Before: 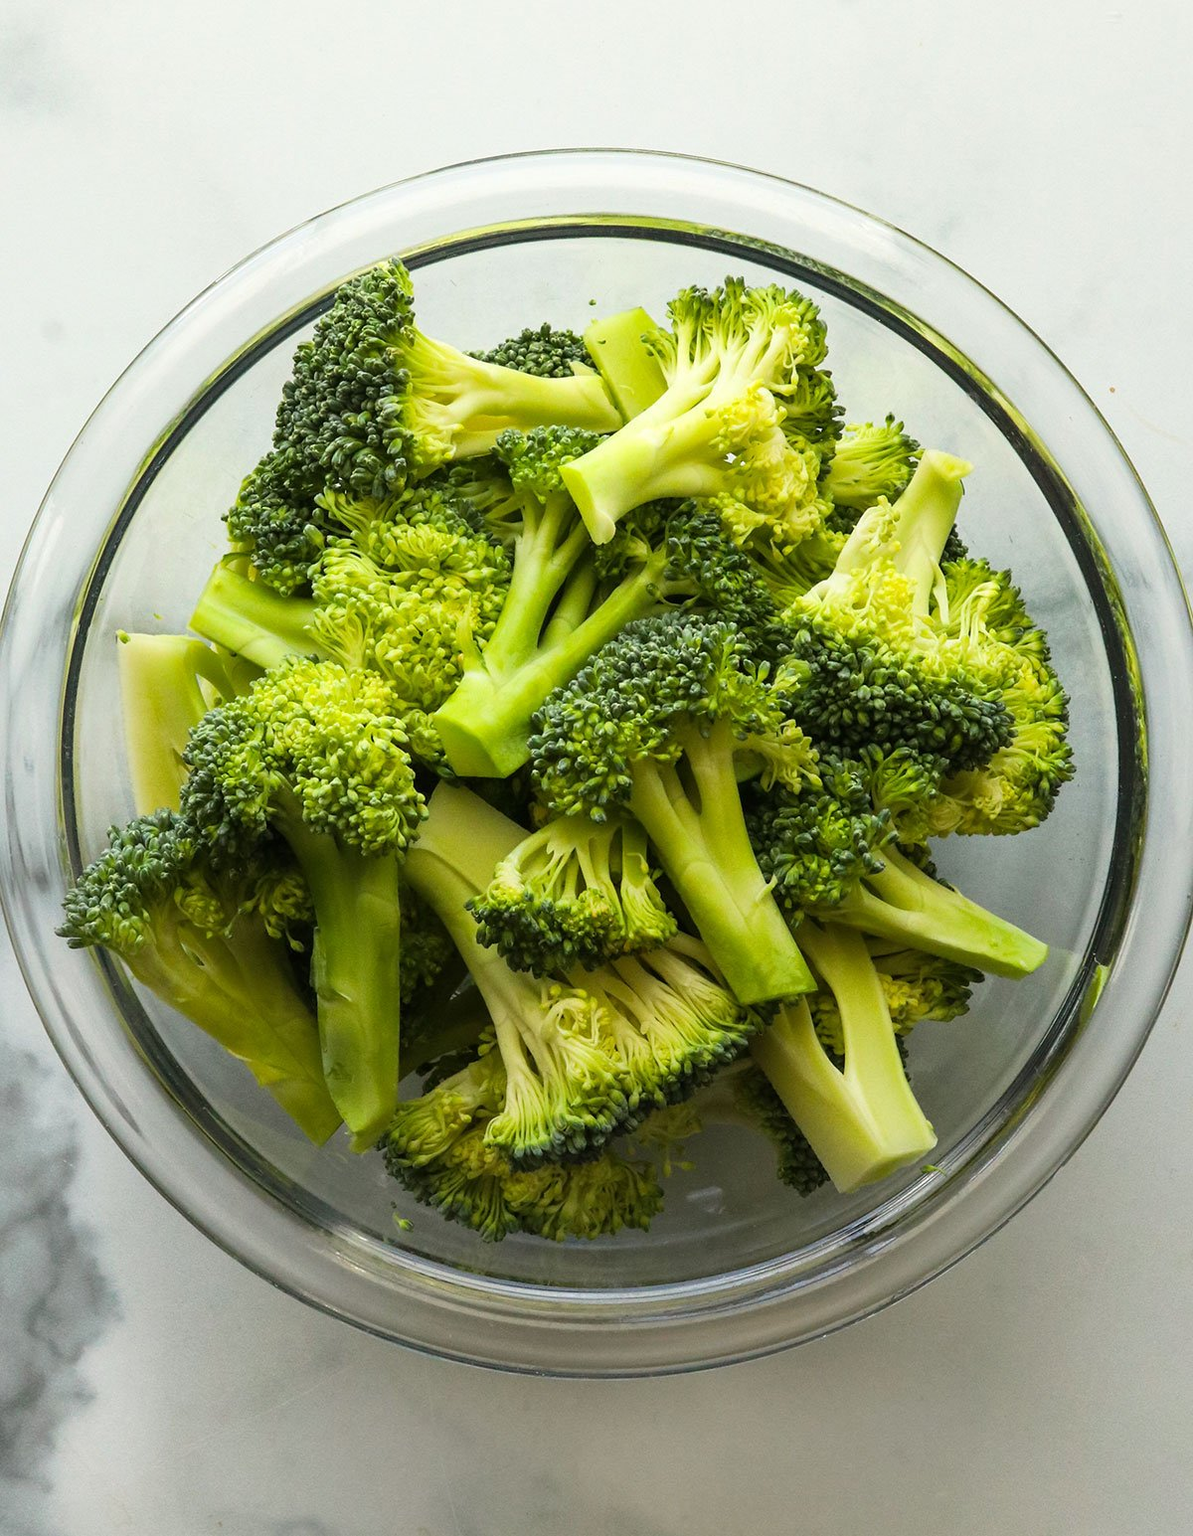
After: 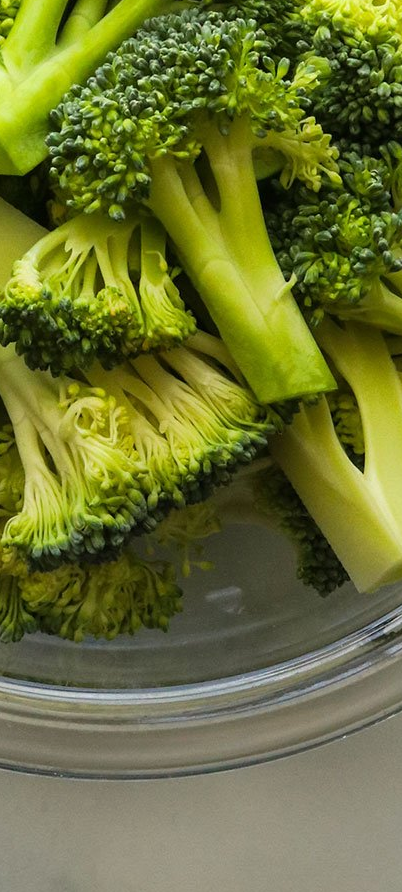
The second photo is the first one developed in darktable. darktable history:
exposure: exposure -0.04 EV, compensate highlight preservation false
crop: left 40.44%, top 39.308%, right 26.016%, bottom 2.903%
